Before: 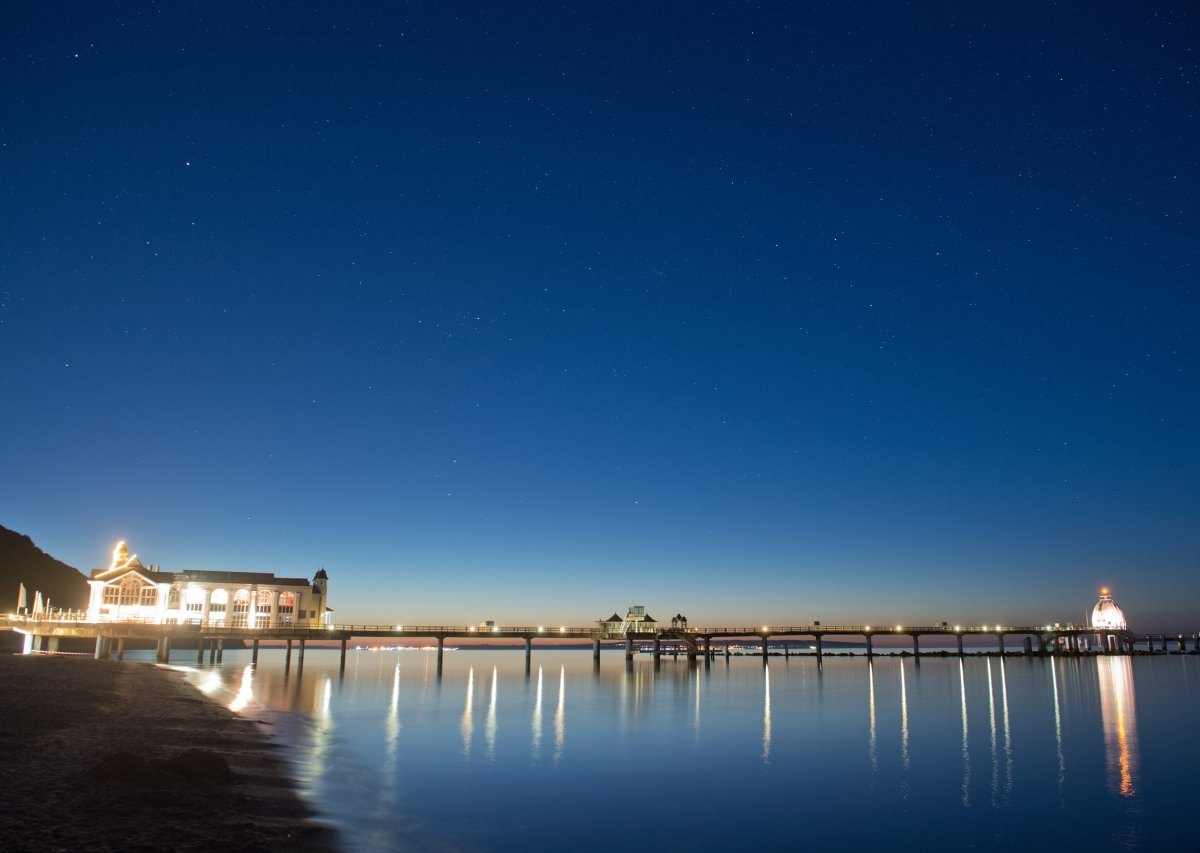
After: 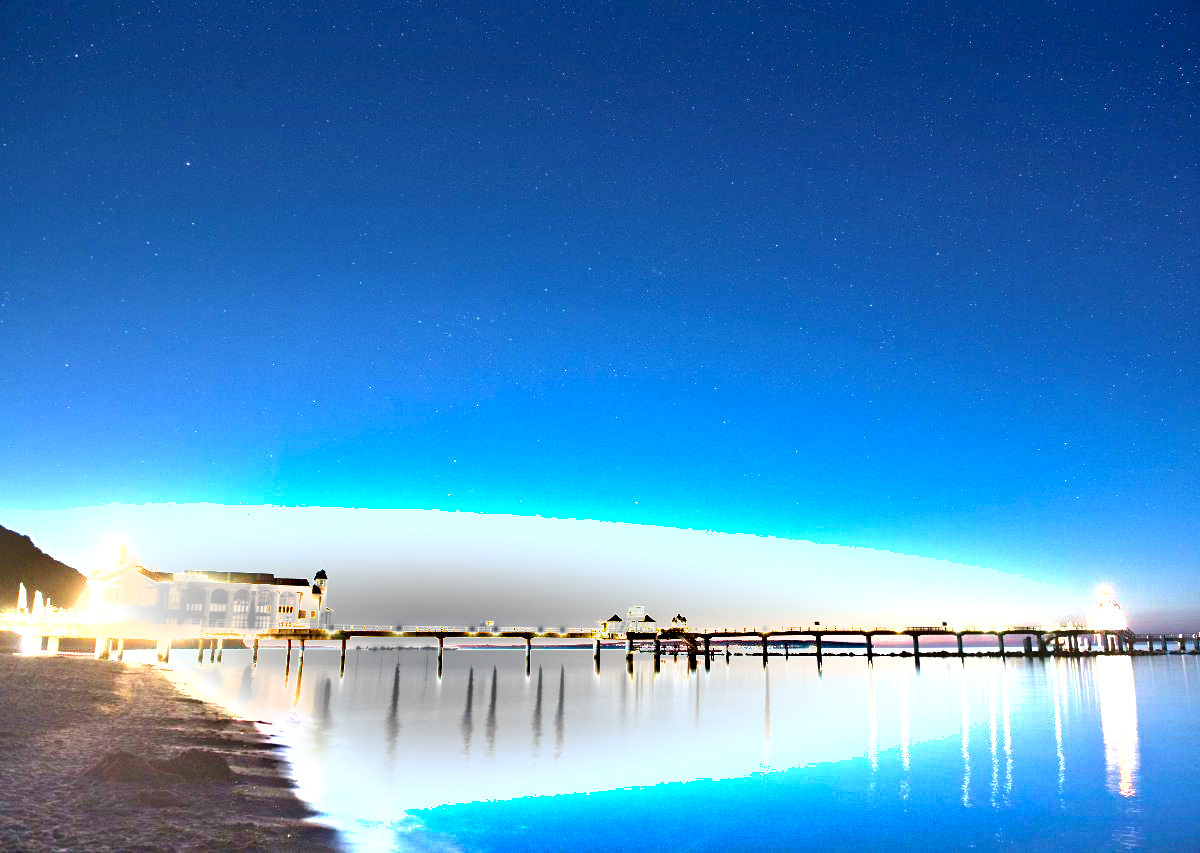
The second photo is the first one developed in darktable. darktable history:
graduated density: density -3.9 EV
exposure: black level correction 0, exposure 0.9 EV, compensate highlight preservation false
shadows and highlights: soften with gaussian
